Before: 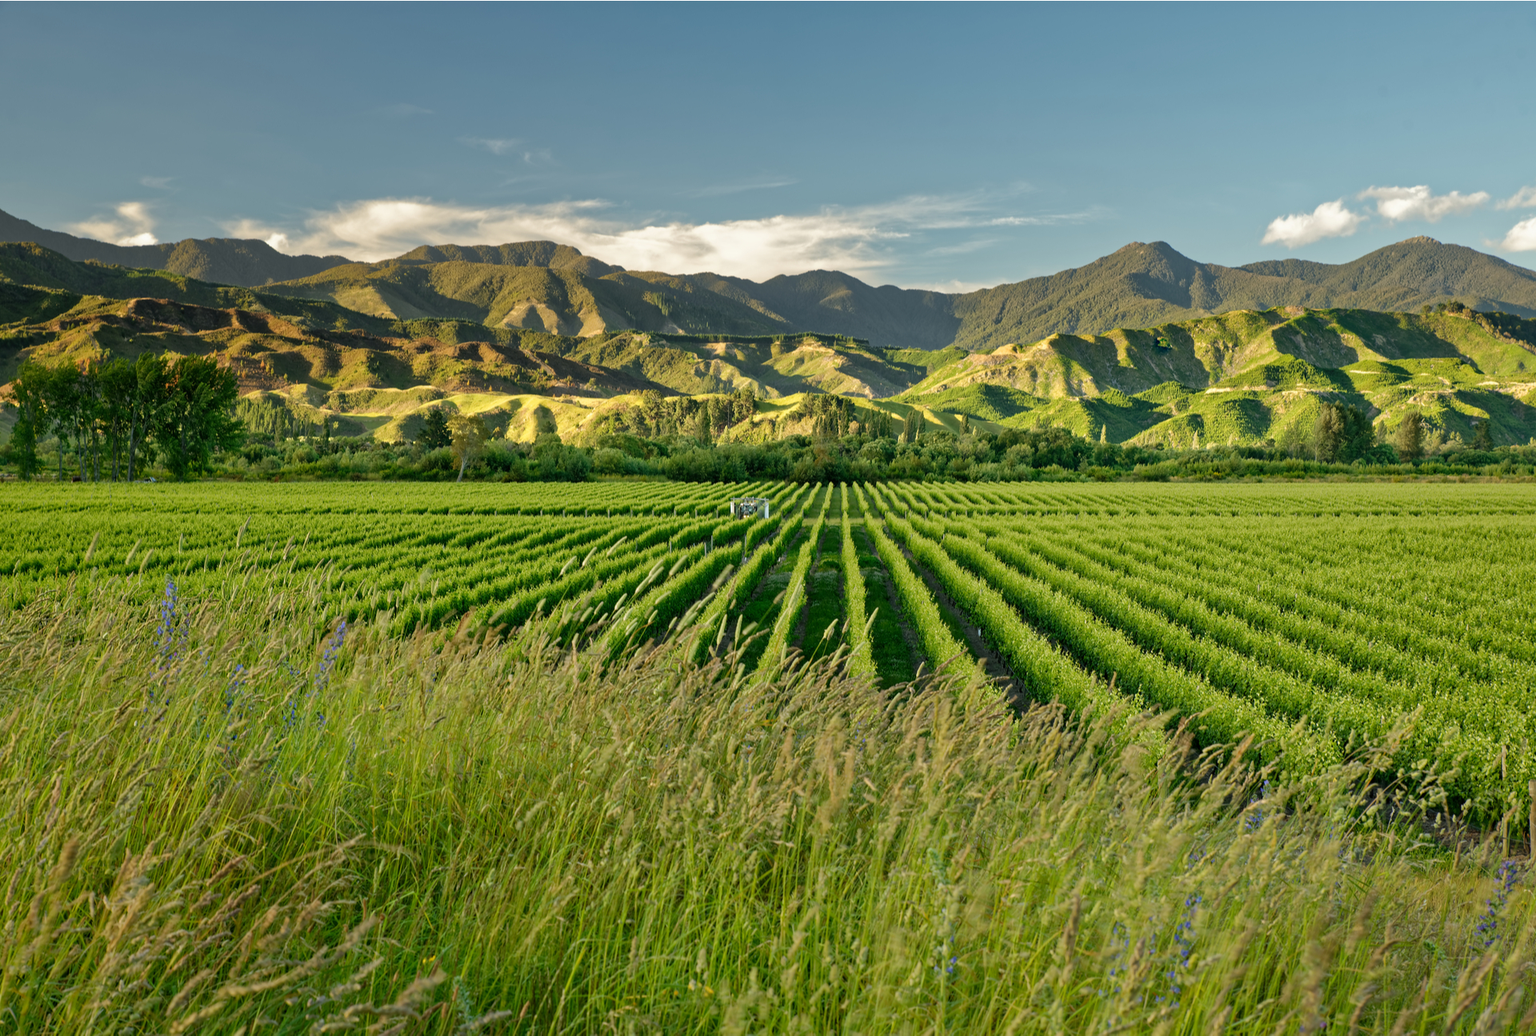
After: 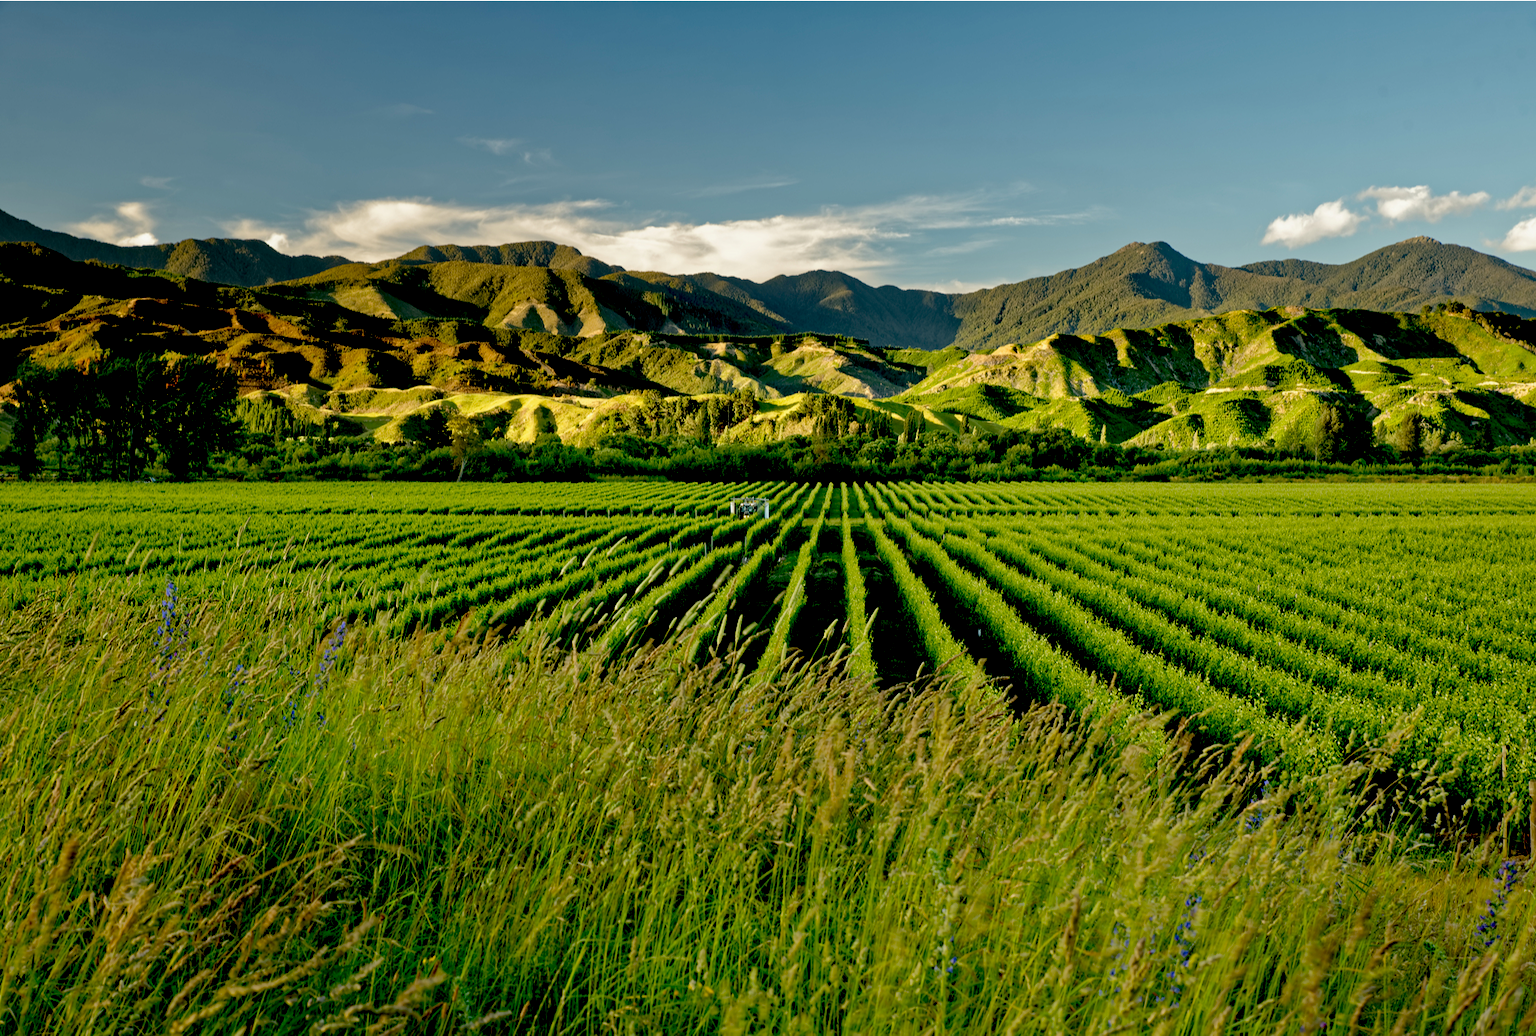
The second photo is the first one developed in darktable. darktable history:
exposure: black level correction 0.054, exposure -0.038 EV, compensate highlight preservation false
